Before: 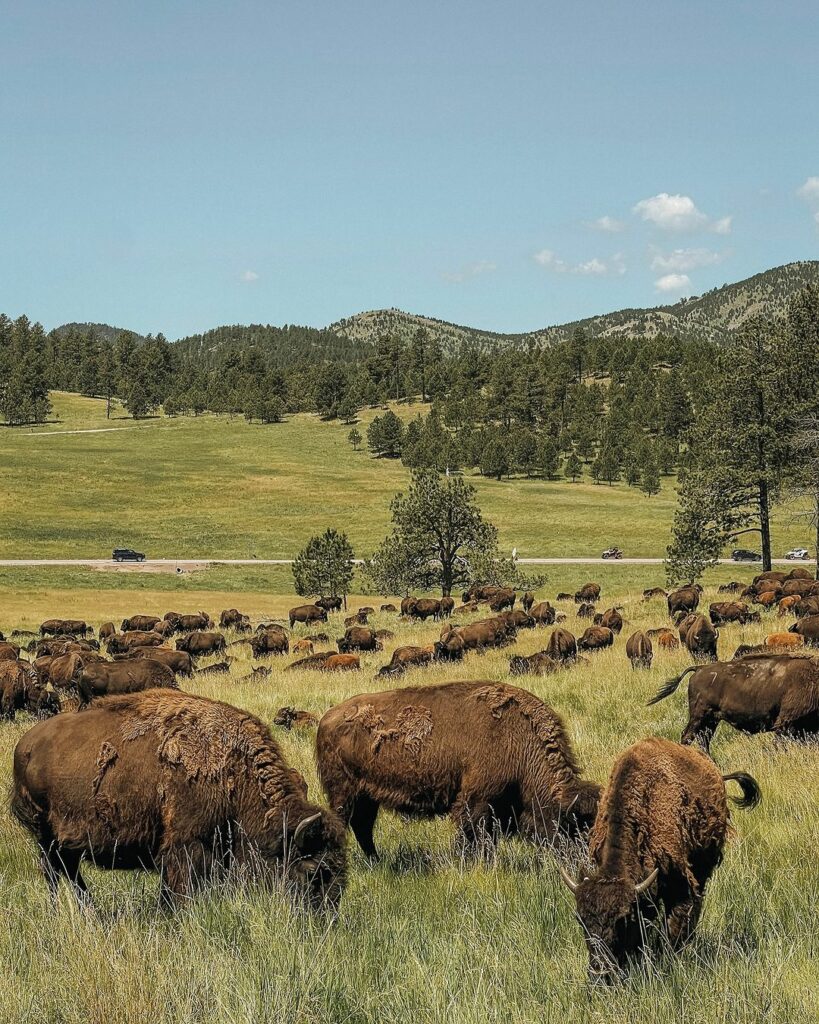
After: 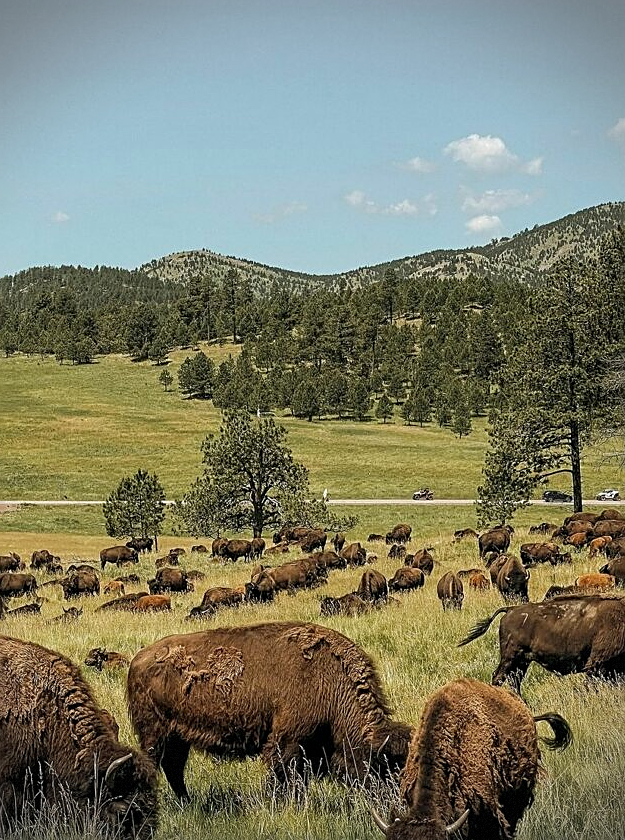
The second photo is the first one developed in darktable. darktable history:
sharpen: on, module defaults
crop: left 23.095%, top 5.827%, bottom 11.854%
vignetting: dithering 8-bit output, unbound false
color balance: mode lift, gamma, gain (sRGB), lift [0.97, 1, 1, 1], gamma [1.03, 1, 1, 1]
